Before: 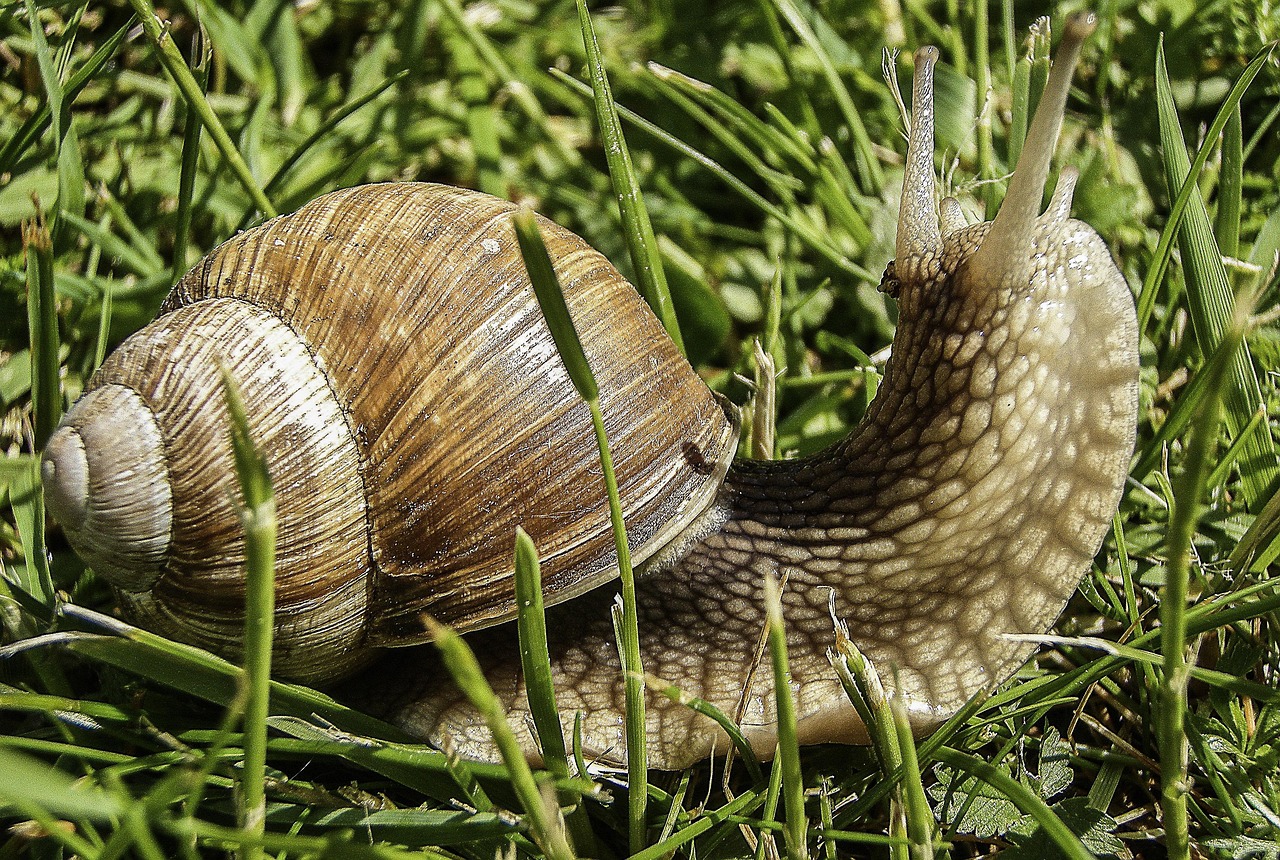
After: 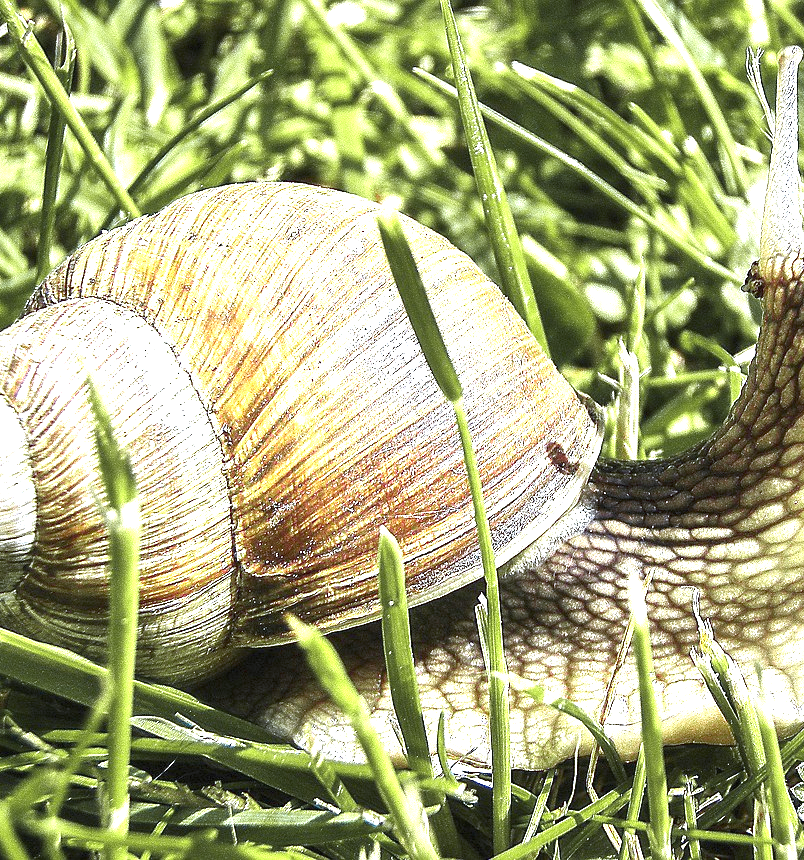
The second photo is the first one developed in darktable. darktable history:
white balance: red 0.948, green 1.02, blue 1.176
exposure: black level correction 0, exposure 2.138 EV, compensate exposure bias true, compensate highlight preservation false
color zones: curves: ch0 [(0, 0.533) (0.126, 0.533) (0.234, 0.533) (0.368, 0.357) (0.5, 0.5) (0.625, 0.5) (0.74, 0.637) (0.875, 0.5)]; ch1 [(0.004, 0.708) (0.129, 0.662) (0.25, 0.5) (0.375, 0.331) (0.496, 0.396) (0.625, 0.649) (0.739, 0.26) (0.875, 0.5) (1, 0.478)]; ch2 [(0, 0.409) (0.132, 0.403) (0.236, 0.558) (0.379, 0.448) (0.5, 0.5) (0.625, 0.5) (0.691, 0.39) (0.875, 0.5)]
crop: left 10.644%, right 26.528%
